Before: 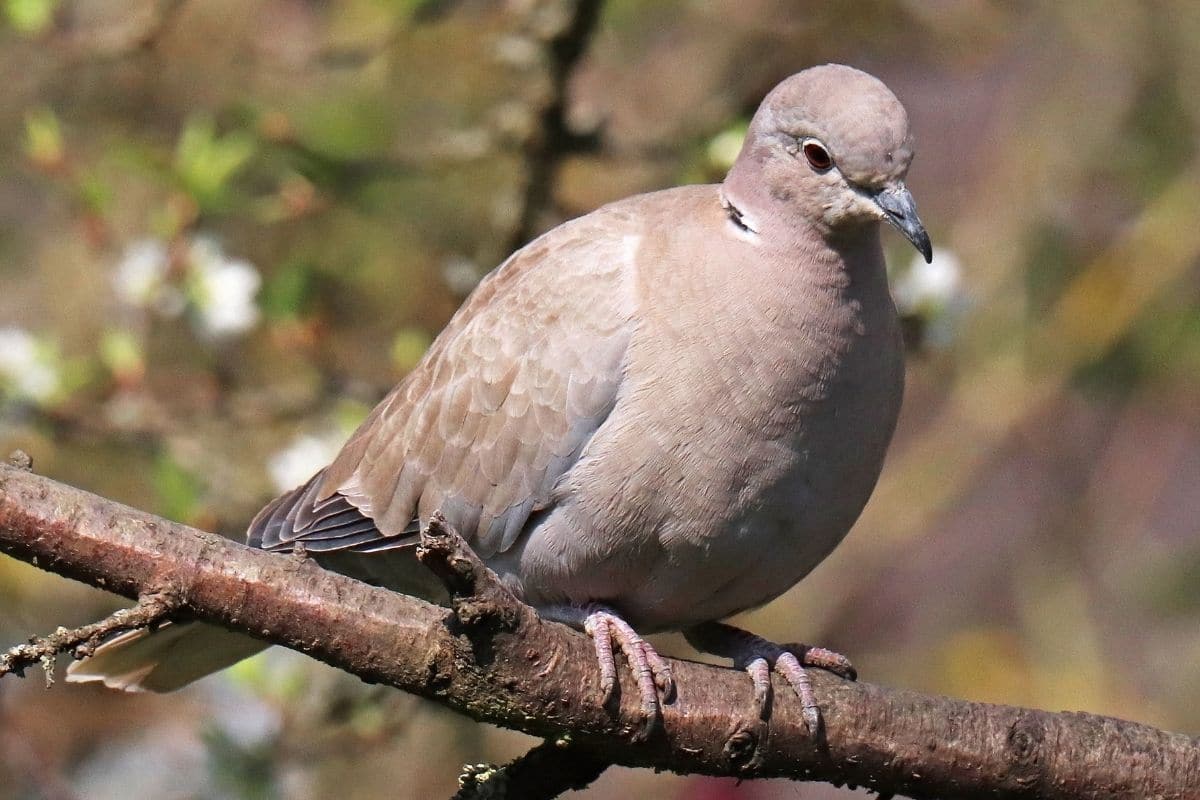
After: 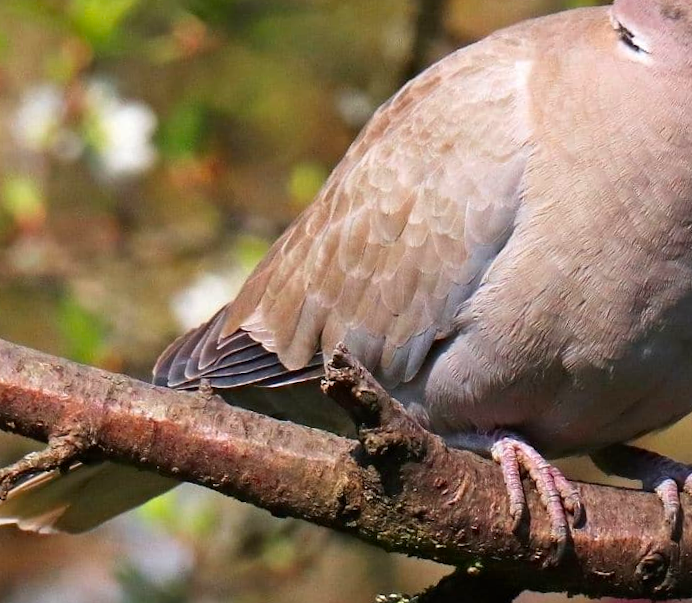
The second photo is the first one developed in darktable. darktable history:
rotate and perspective: rotation -2.22°, lens shift (horizontal) -0.022, automatic cropping off
crop: left 8.966%, top 23.852%, right 34.699%, bottom 4.703%
contrast brightness saturation: brightness -0.02, saturation 0.35
